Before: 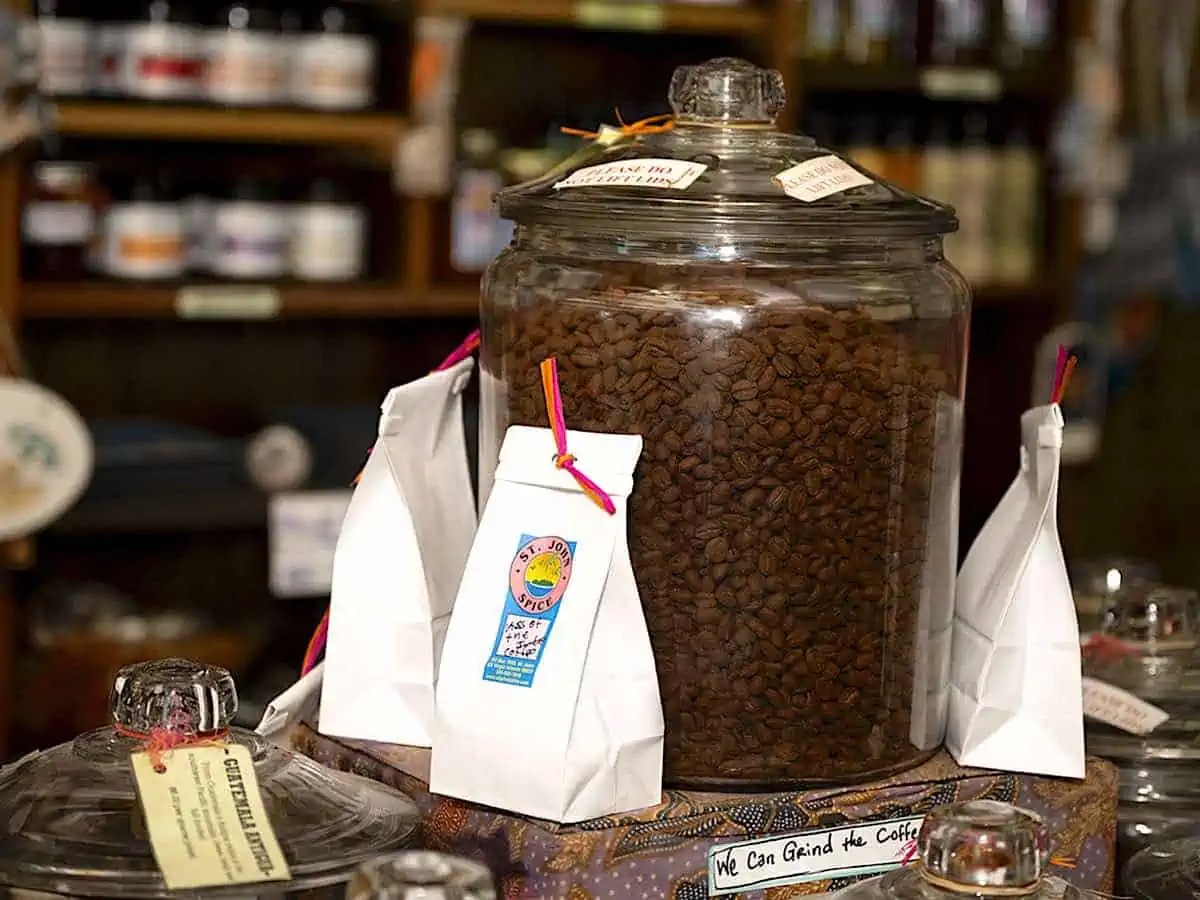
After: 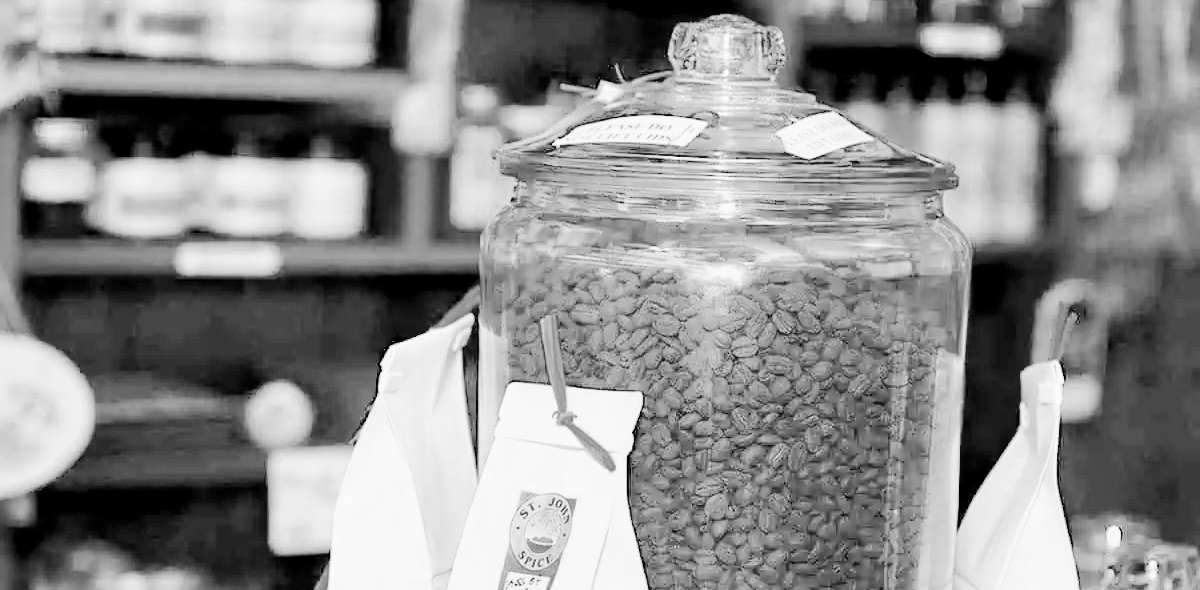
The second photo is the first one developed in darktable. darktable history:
filmic rgb: middle gray luminance 2.5%, black relative exposure -10 EV, white relative exposure 7 EV, threshold 6 EV, dynamic range scaling 10%, target black luminance 0%, hardness 3.19, latitude 44.39%, contrast 0.682, highlights saturation mix 5%, shadows ↔ highlights balance 13.63%, add noise in highlights 0, color science v3 (2019), use custom middle-gray values true, iterations of high-quality reconstruction 0, contrast in highlights soft, enable highlight reconstruction true
monochrome: on, module defaults
tone equalizer: -7 EV 0.15 EV, -6 EV 0.6 EV, -5 EV 1.15 EV, -4 EV 1.33 EV, -3 EV 1.15 EV, -2 EV 0.6 EV, -1 EV 0.15 EV, mask exposure compensation -0.5 EV
crop and rotate: top 4.848%, bottom 29.503%
